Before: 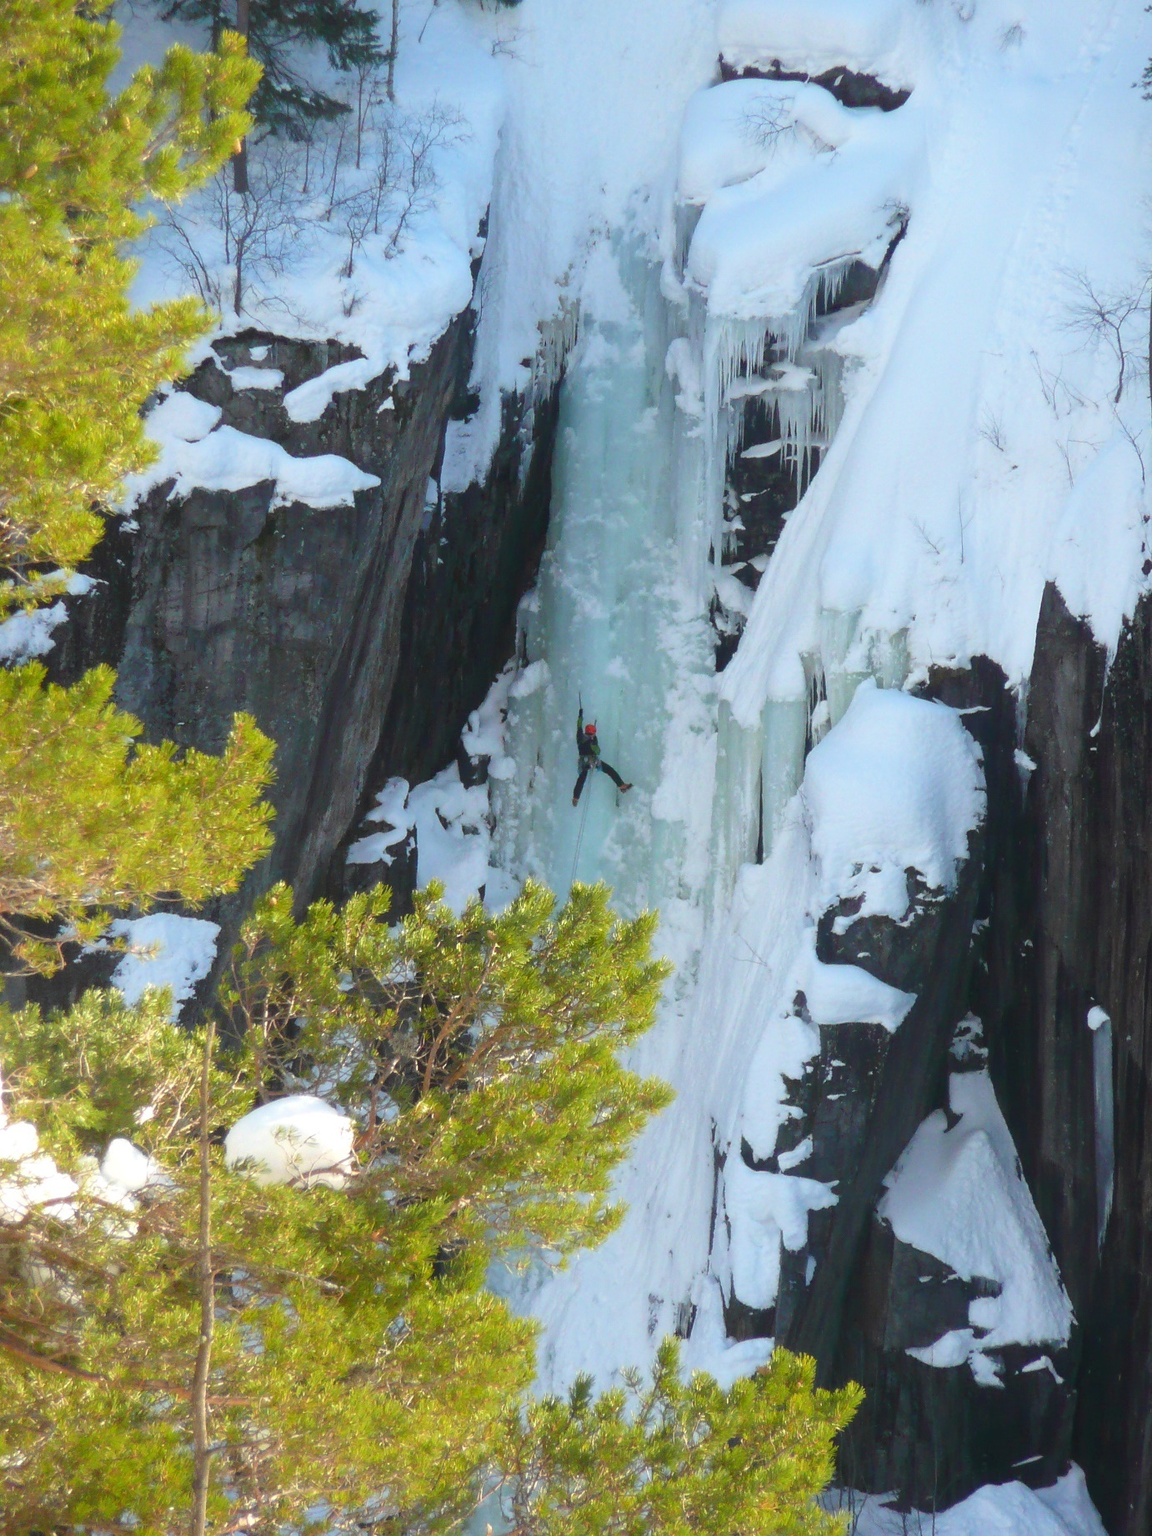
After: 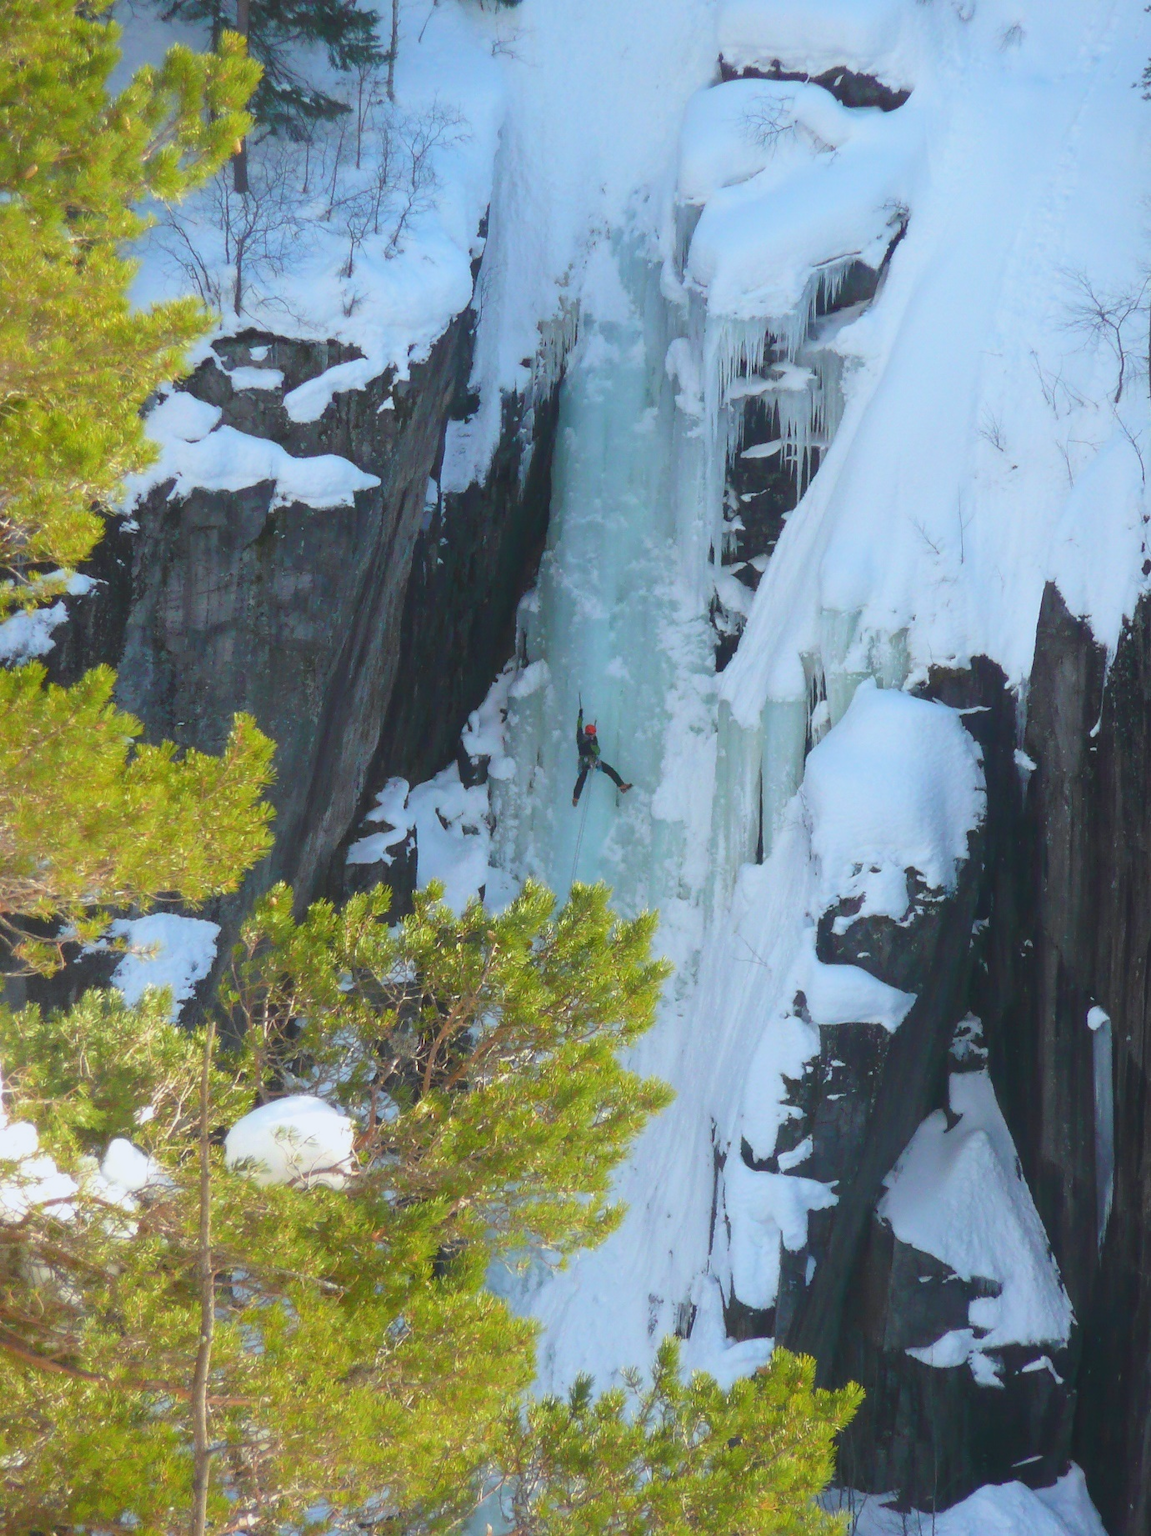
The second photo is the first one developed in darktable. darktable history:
color calibration: x 0.355, y 0.367, temperature 4700.38 K
contrast brightness saturation: contrast -0.11
